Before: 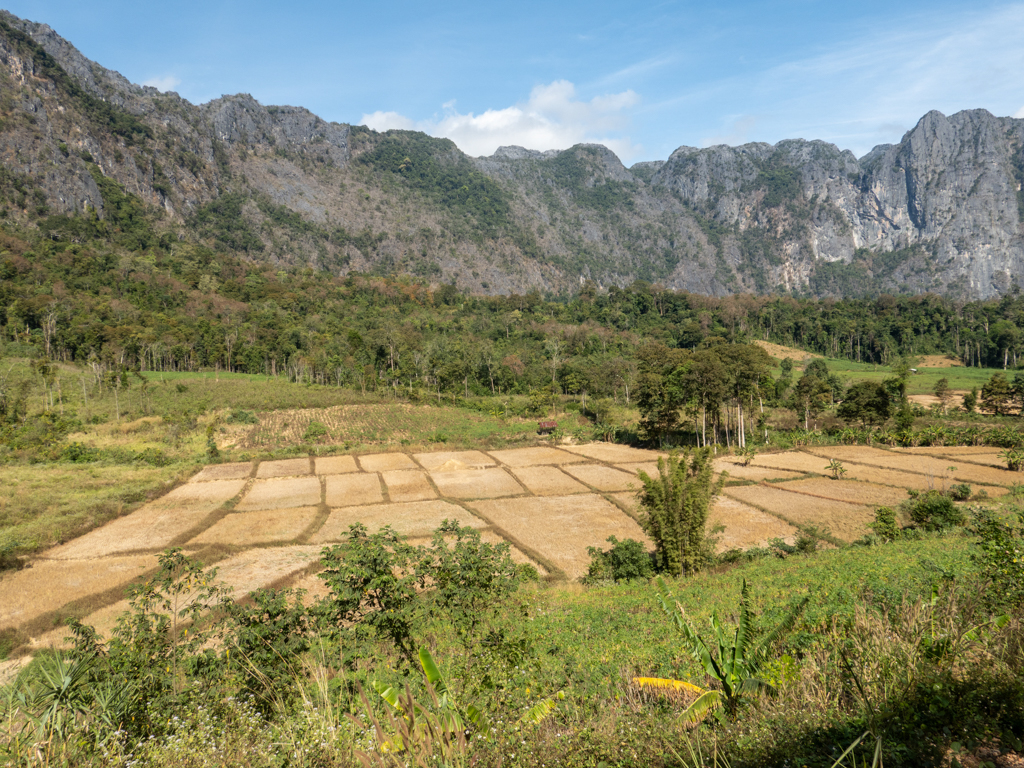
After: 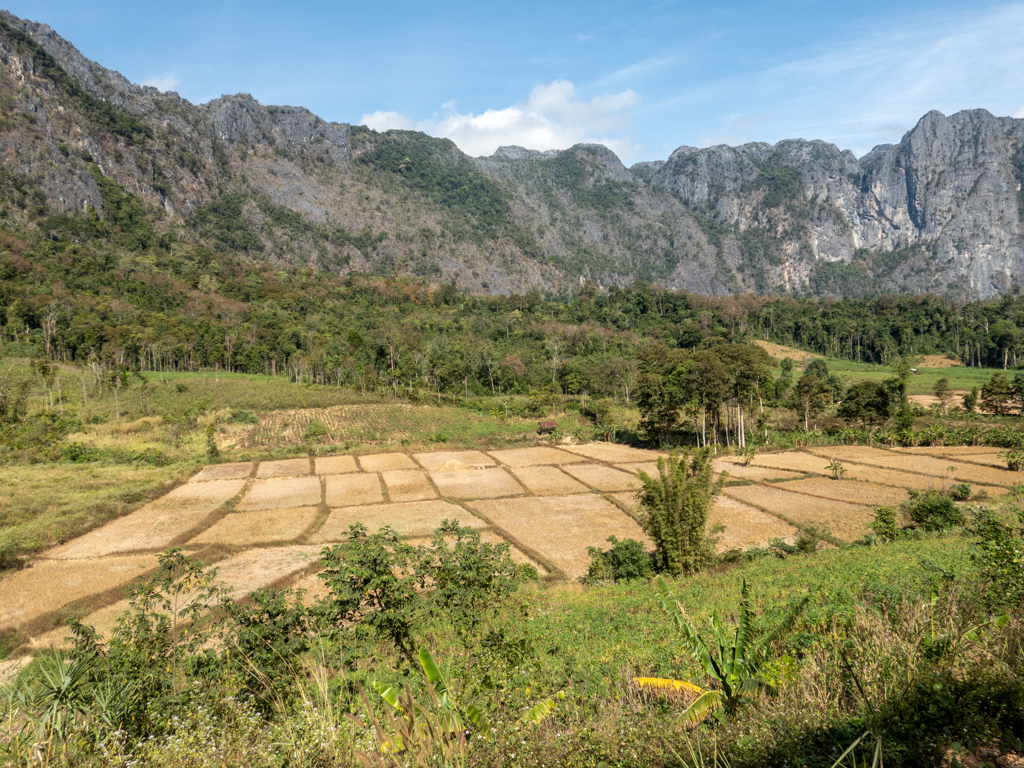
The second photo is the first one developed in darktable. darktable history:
local contrast: highlights 102%, shadows 97%, detail 120%, midtone range 0.2
